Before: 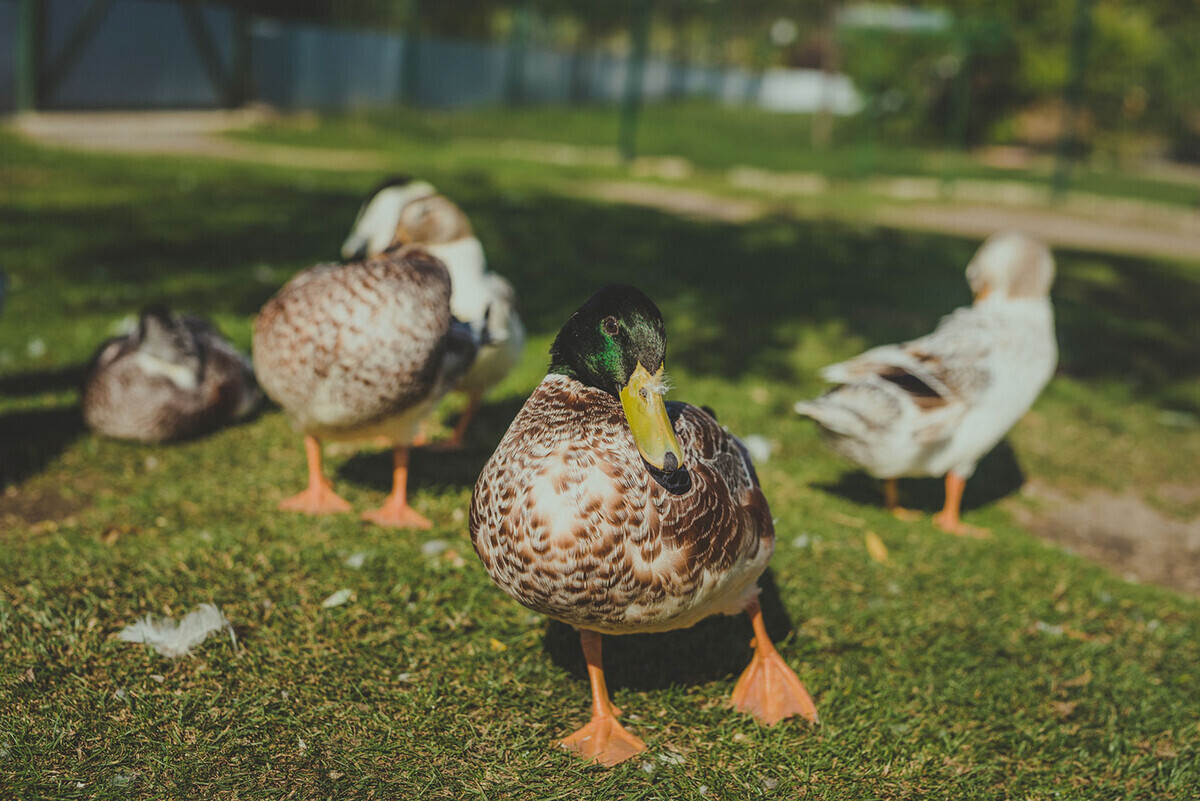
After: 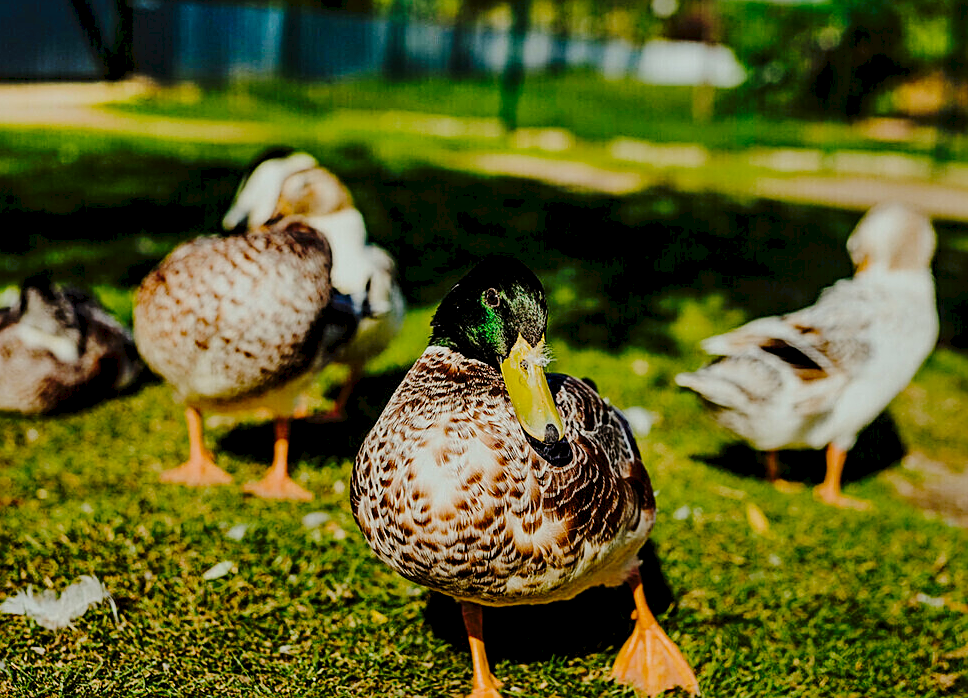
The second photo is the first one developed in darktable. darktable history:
haze removal: adaptive false
crop: left 9.964%, top 3.577%, right 9.304%, bottom 9.167%
sharpen: on, module defaults
tone curve: curves: ch0 [(0, 0) (0.003, 0.041) (0.011, 0.042) (0.025, 0.041) (0.044, 0.043) (0.069, 0.048) (0.1, 0.059) (0.136, 0.079) (0.177, 0.107) (0.224, 0.152) (0.277, 0.235) (0.335, 0.331) (0.399, 0.427) (0.468, 0.512) (0.543, 0.595) (0.623, 0.668) (0.709, 0.736) (0.801, 0.813) (0.898, 0.891) (1, 1)], preserve colors none
shadows and highlights: shadows 51.92, highlights -28.64, highlights color adjustment 73.42%, soften with gaussian
exposure: black level correction 0.029, exposure -0.082 EV, compensate exposure bias true, compensate highlight preservation false
local contrast: mode bilateral grid, contrast 20, coarseness 49, detail 120%, midtone range 0.2
